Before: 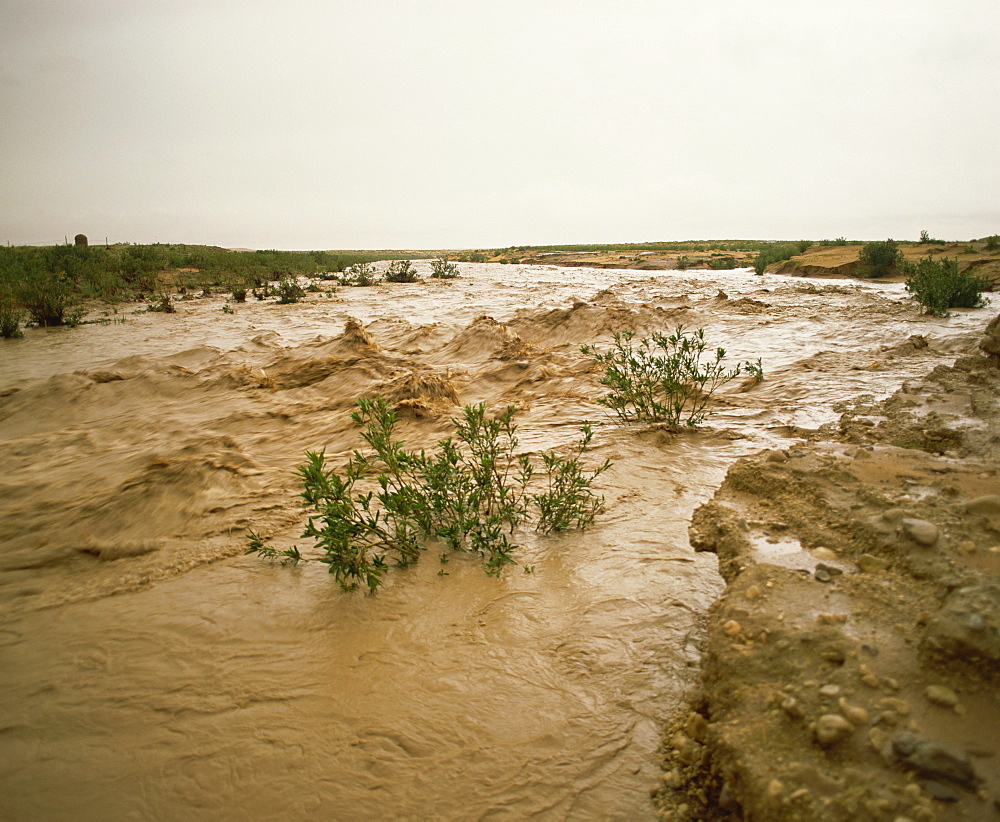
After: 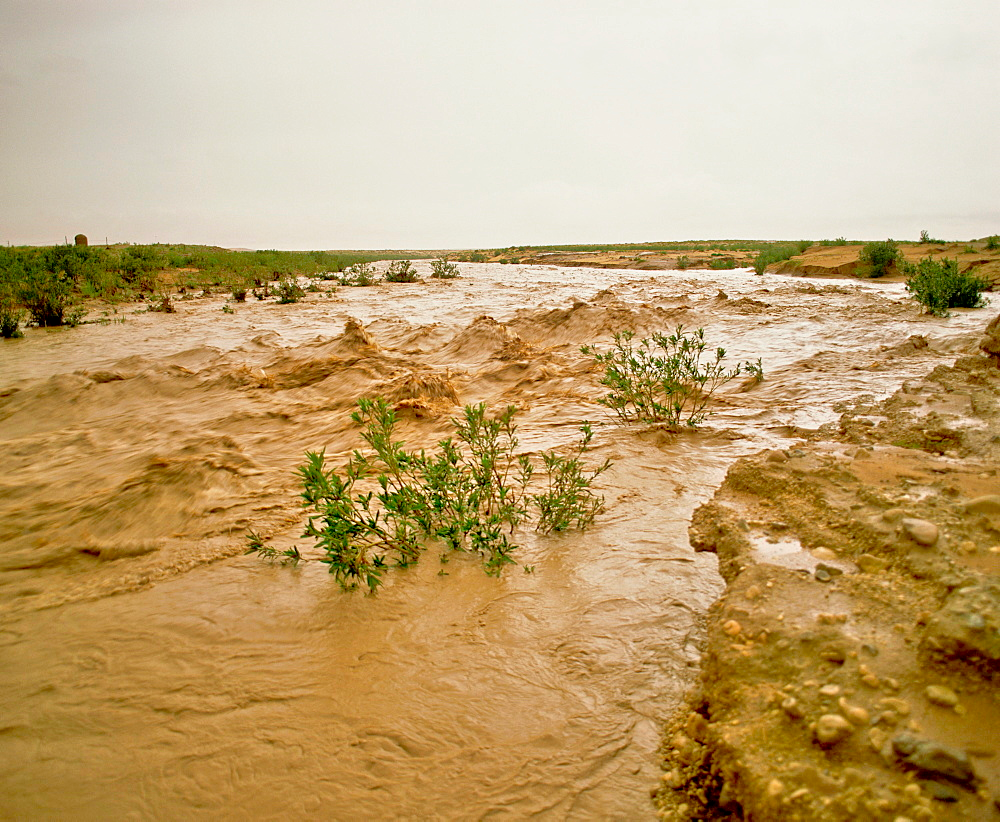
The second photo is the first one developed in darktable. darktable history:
tone equalizer: -7 EV 0.163 EV, -6 EV 0.601 EV, -5 EV 1.17 EV, -4 EV 1.35 EV, -3 EV 1.17 EV, -2 EV 0.6 EV, -1 EV 0.161 EV, luminance estimator HSV value / RGB max
exposure: black level correction 0.009, exposure -0.166 EV, compensate highlight preservation false
